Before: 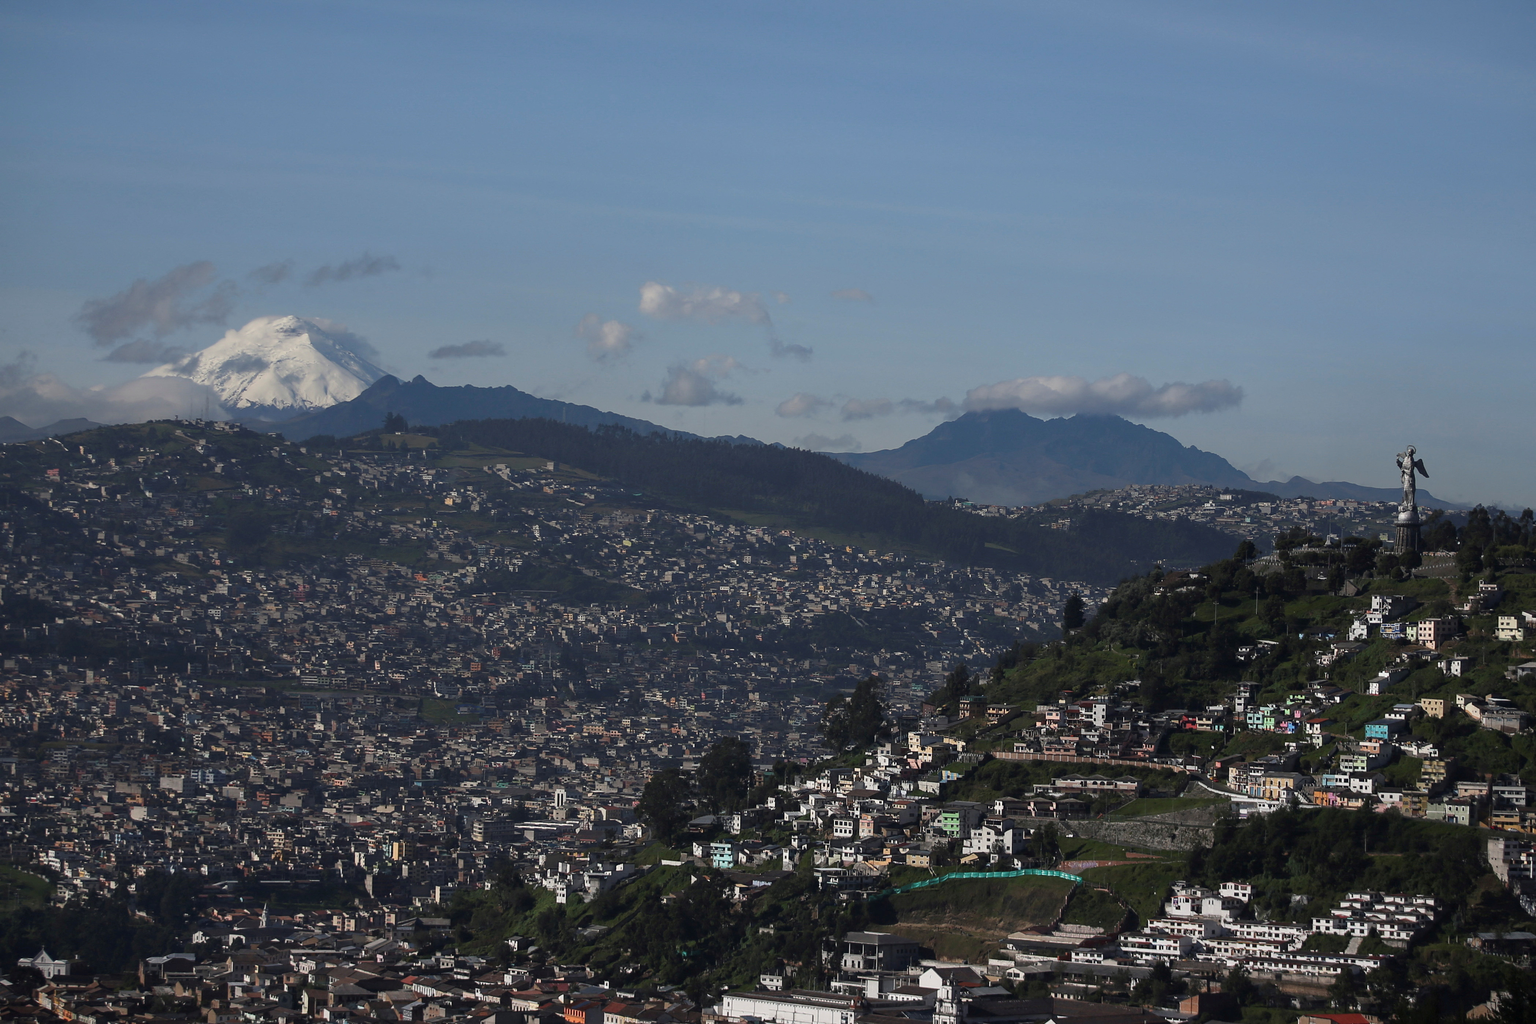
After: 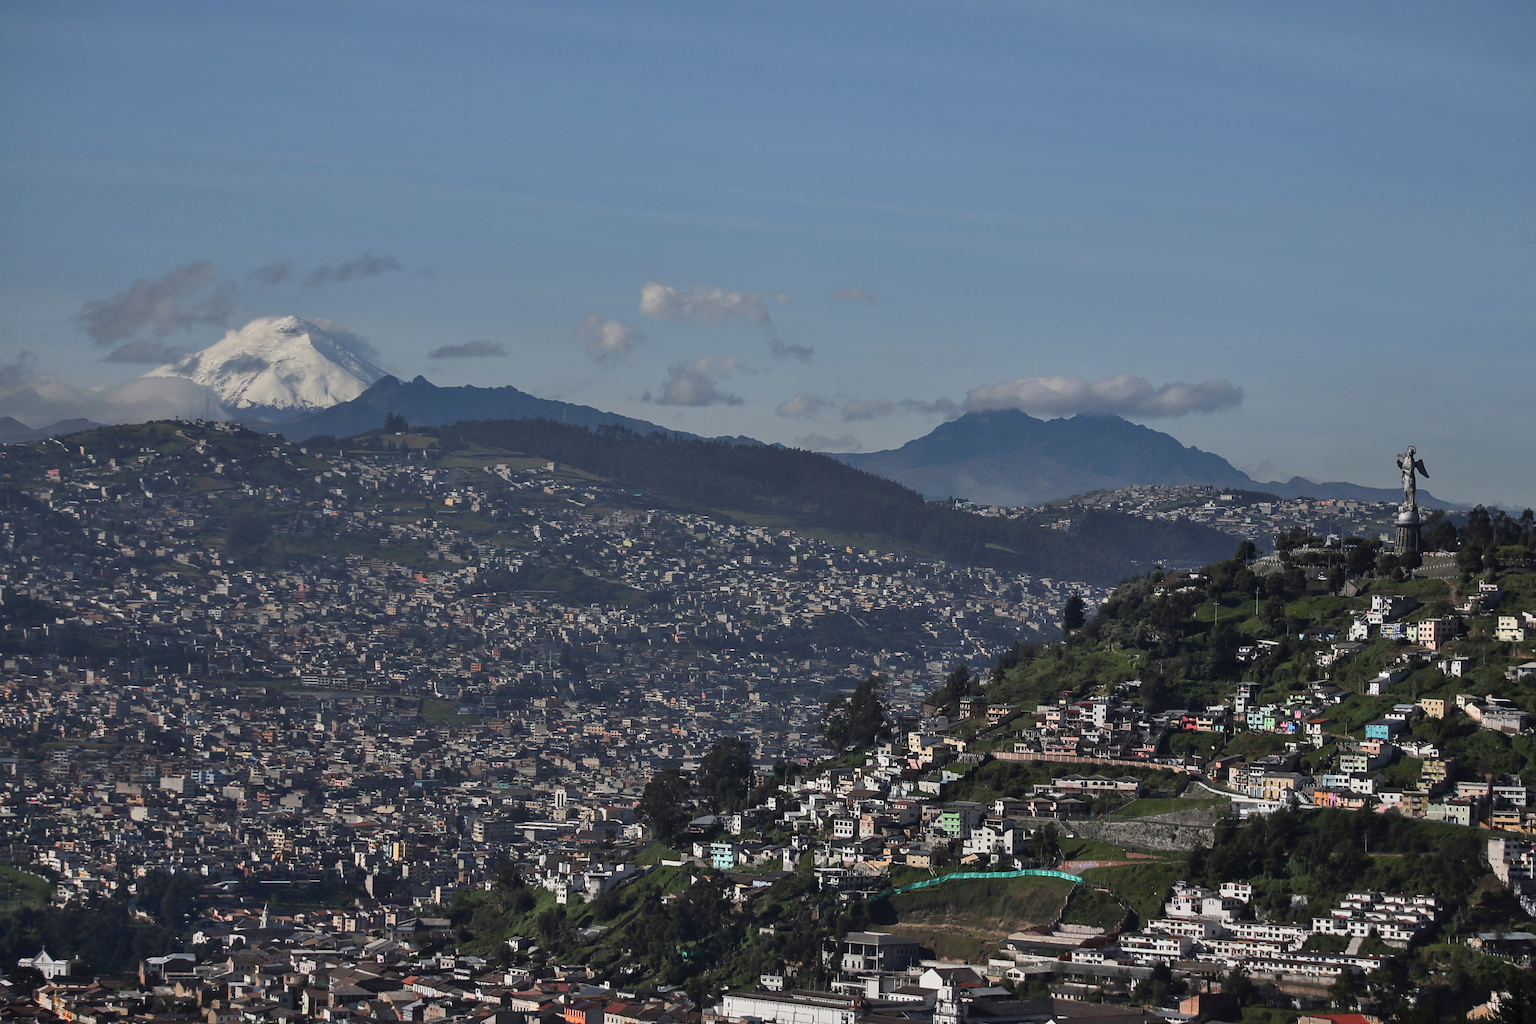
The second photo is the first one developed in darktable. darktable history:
shadows and highlights: radius 101.82, shadows 50.68, highlights -65.65, soften with gaussian
